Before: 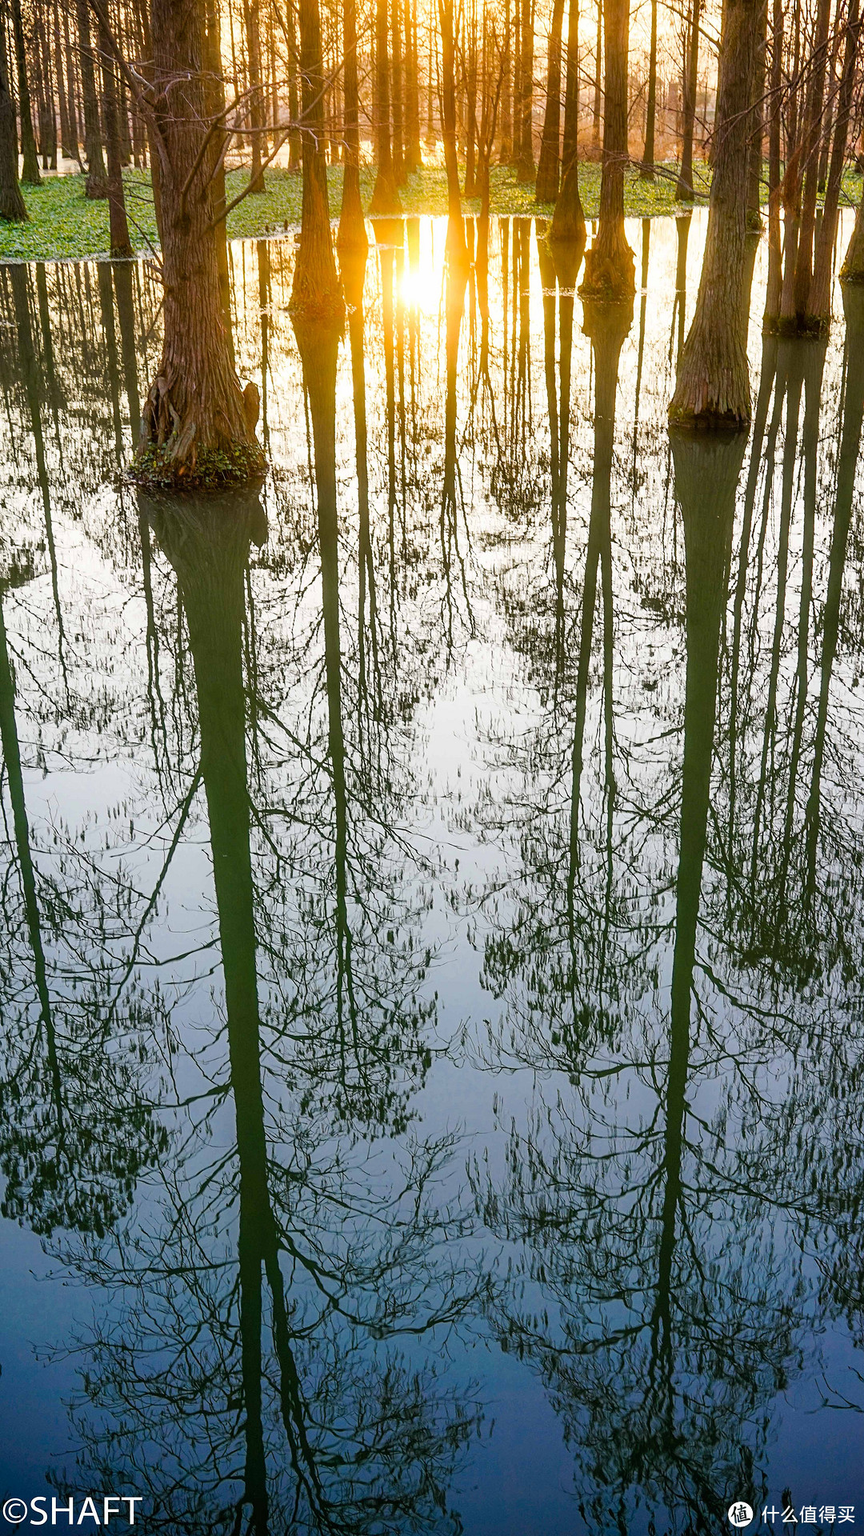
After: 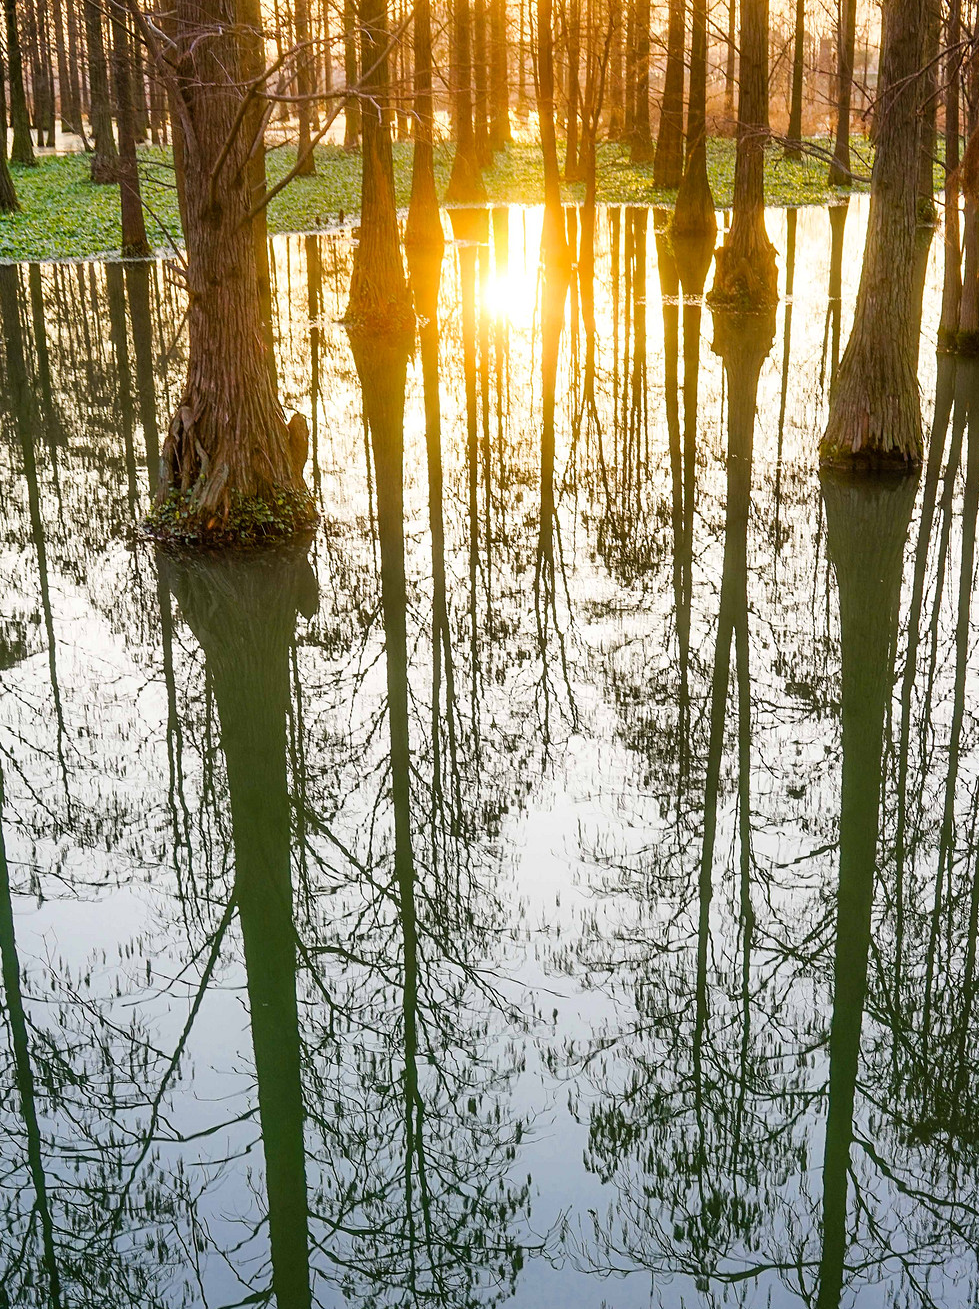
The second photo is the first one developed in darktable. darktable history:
exposure: exposure 0.014 EV, compensate highlight preservation false
crop: left 1.549%, top 3.406%, right 7.718%, bottom 28.408%
